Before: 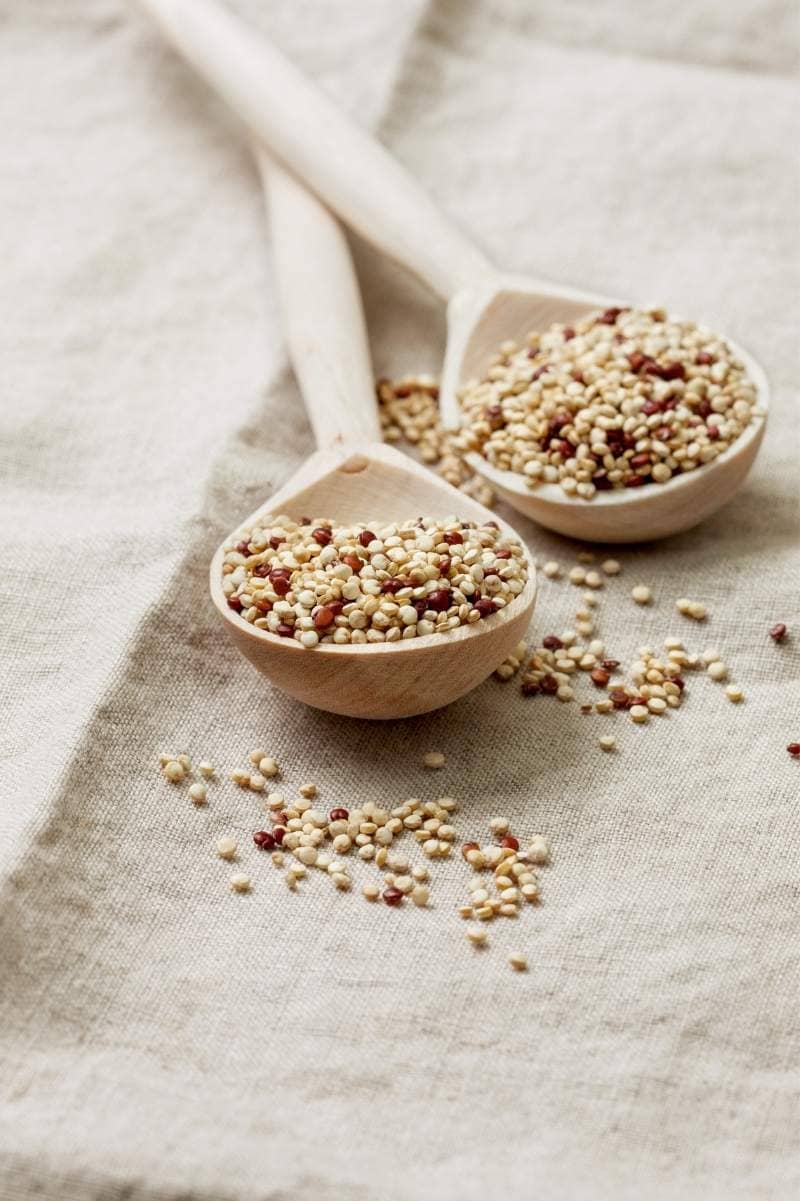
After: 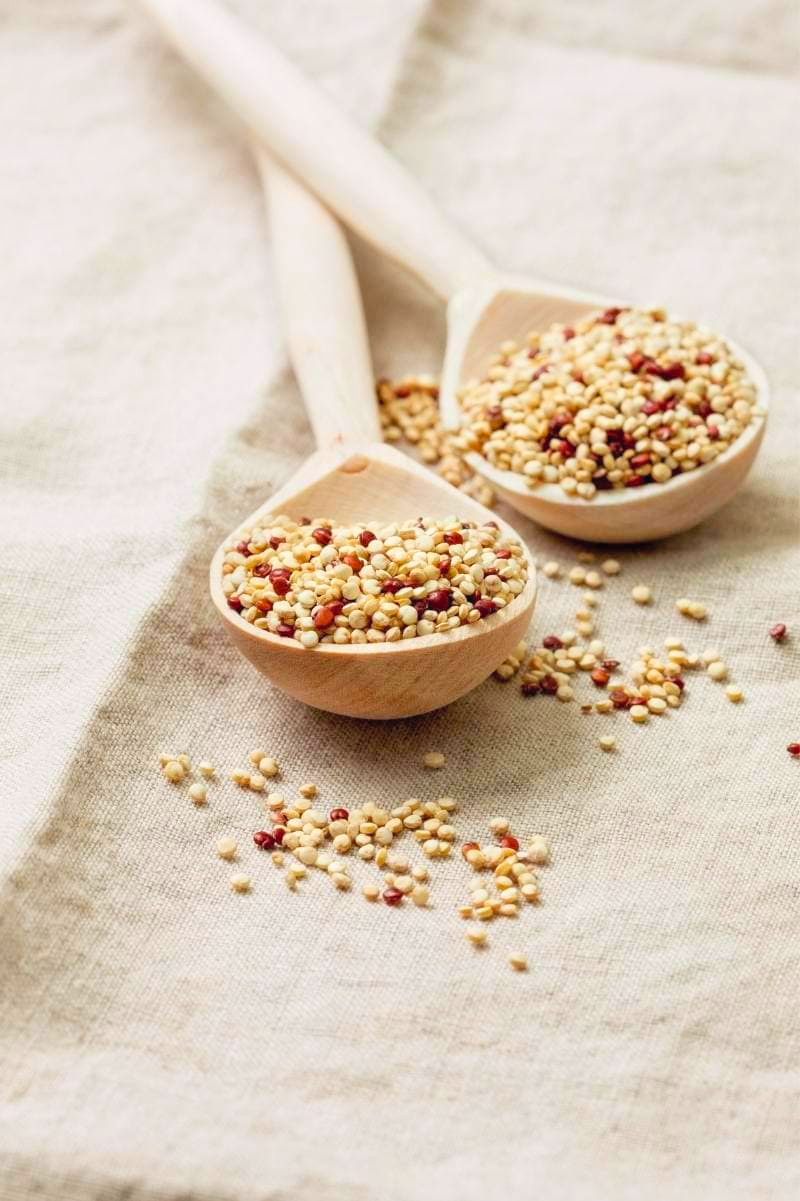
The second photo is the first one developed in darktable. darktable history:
tone equalizer: on, module defaults
contrast brightness saturation: contrast 0.07, brightness 0.18, saturation 0.4
